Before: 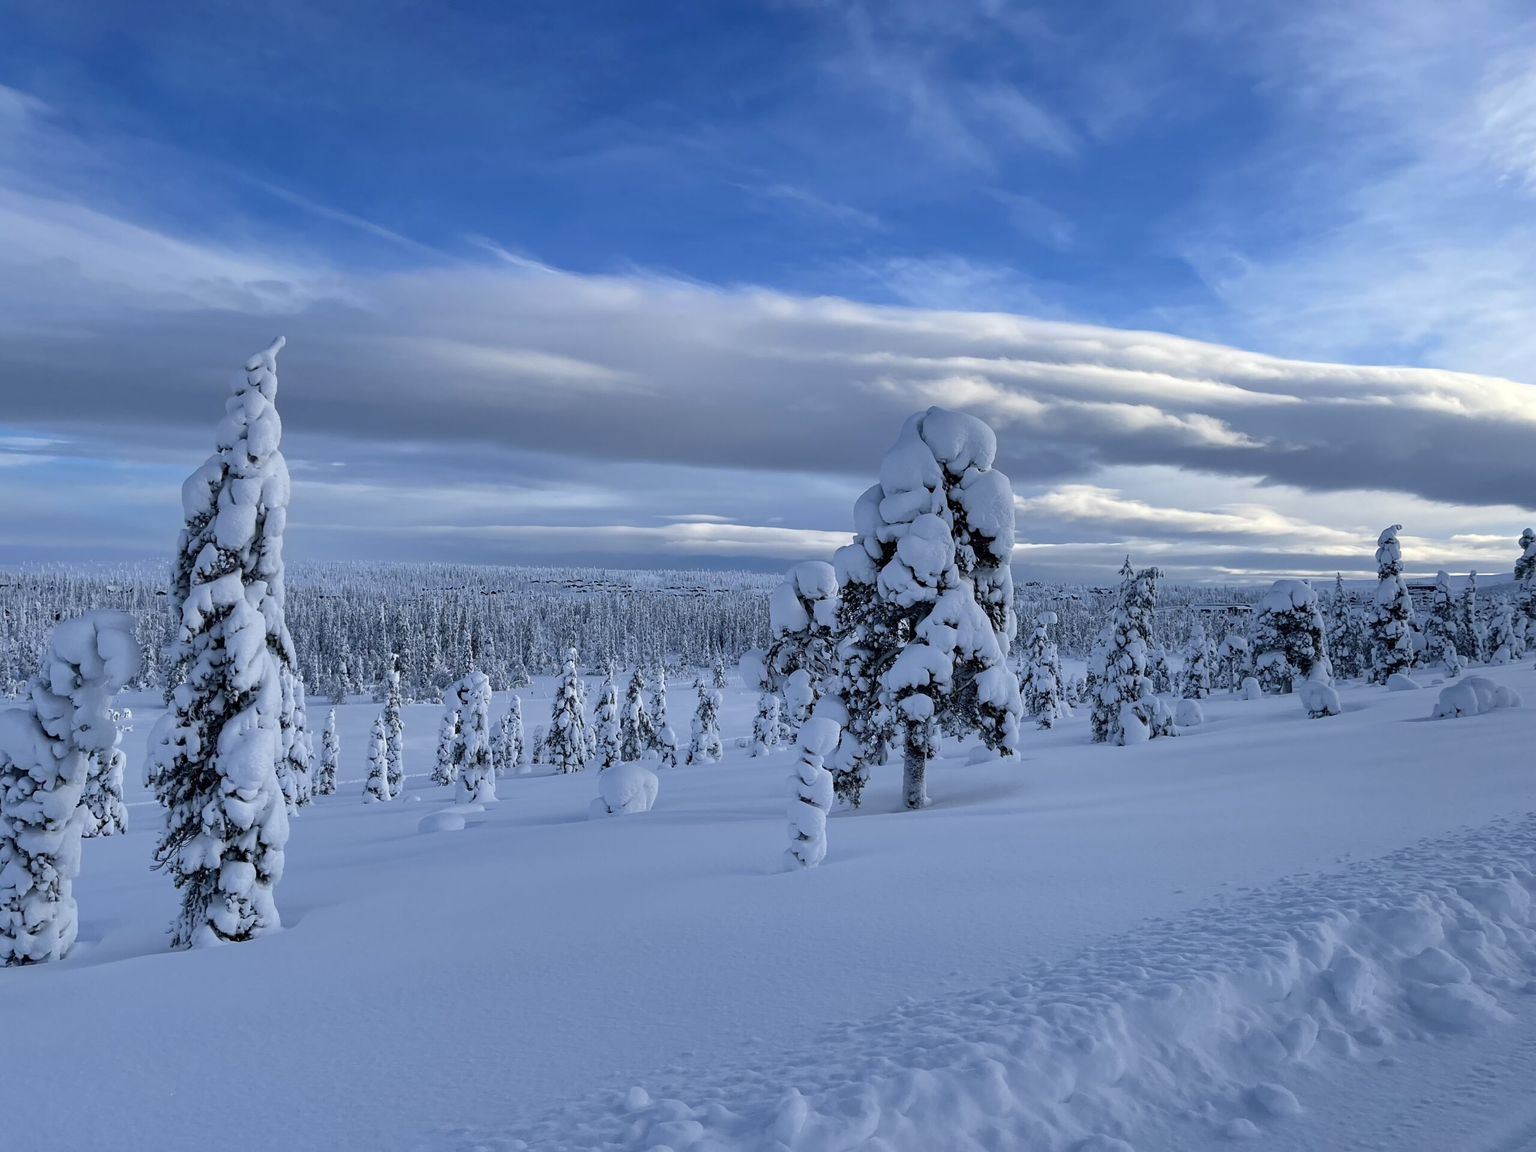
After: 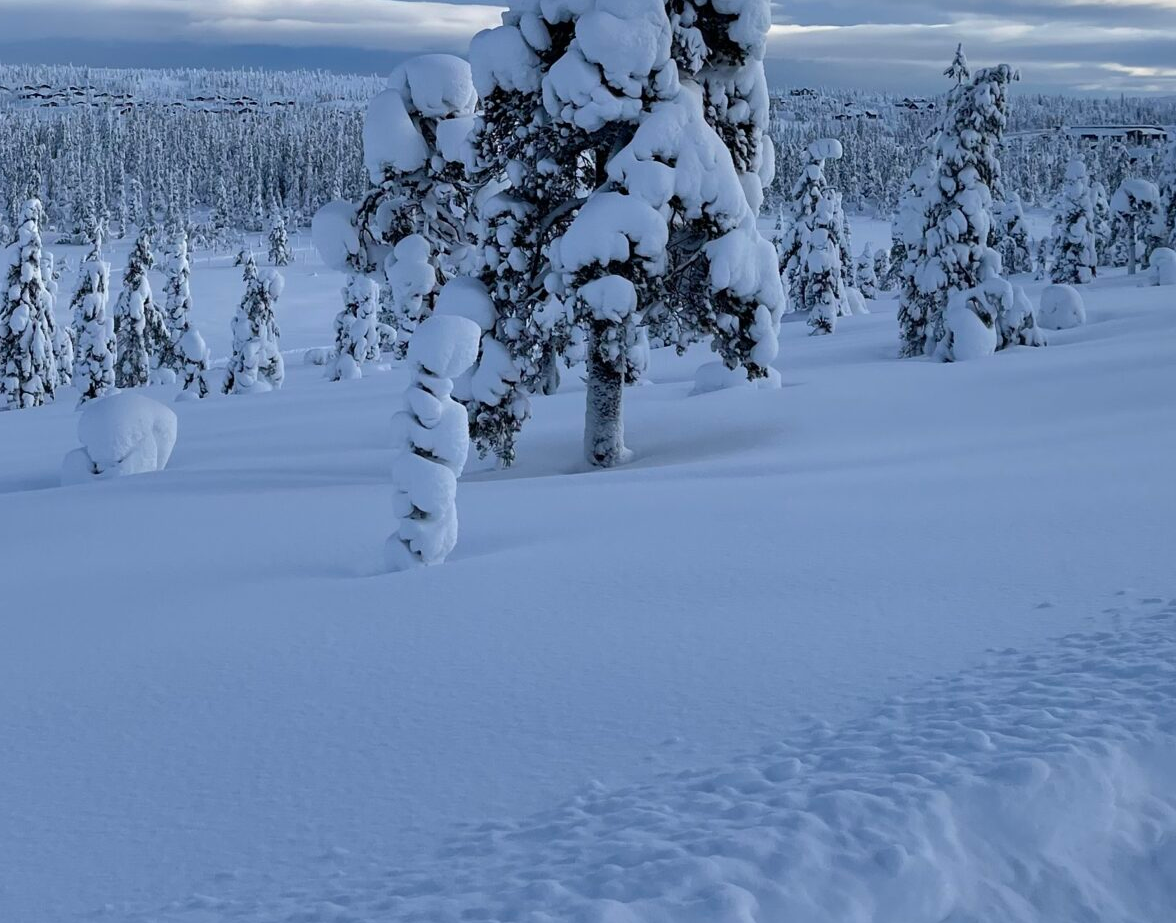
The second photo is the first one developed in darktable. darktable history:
crop: left 35.966%, top 45.915%, right 18.082%, bottom 5.987%
